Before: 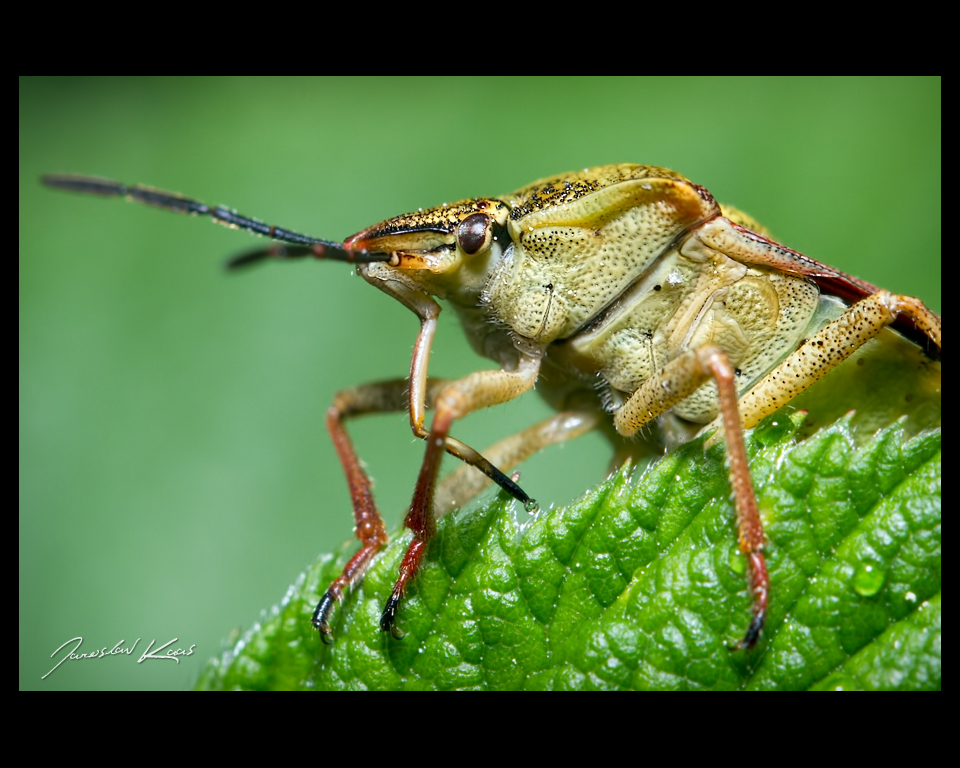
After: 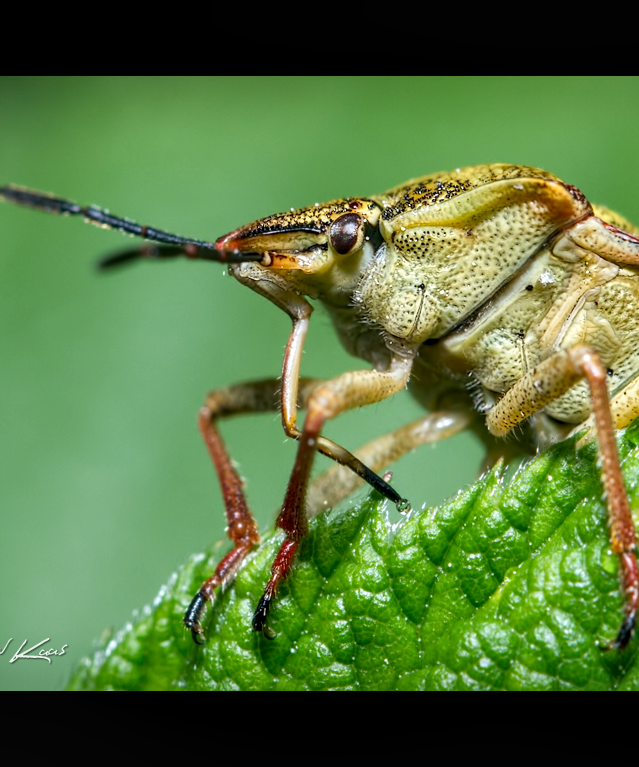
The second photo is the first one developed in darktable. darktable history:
crop and rotate: left 13.409%, right 19.924%
local contrast: detail 130%
